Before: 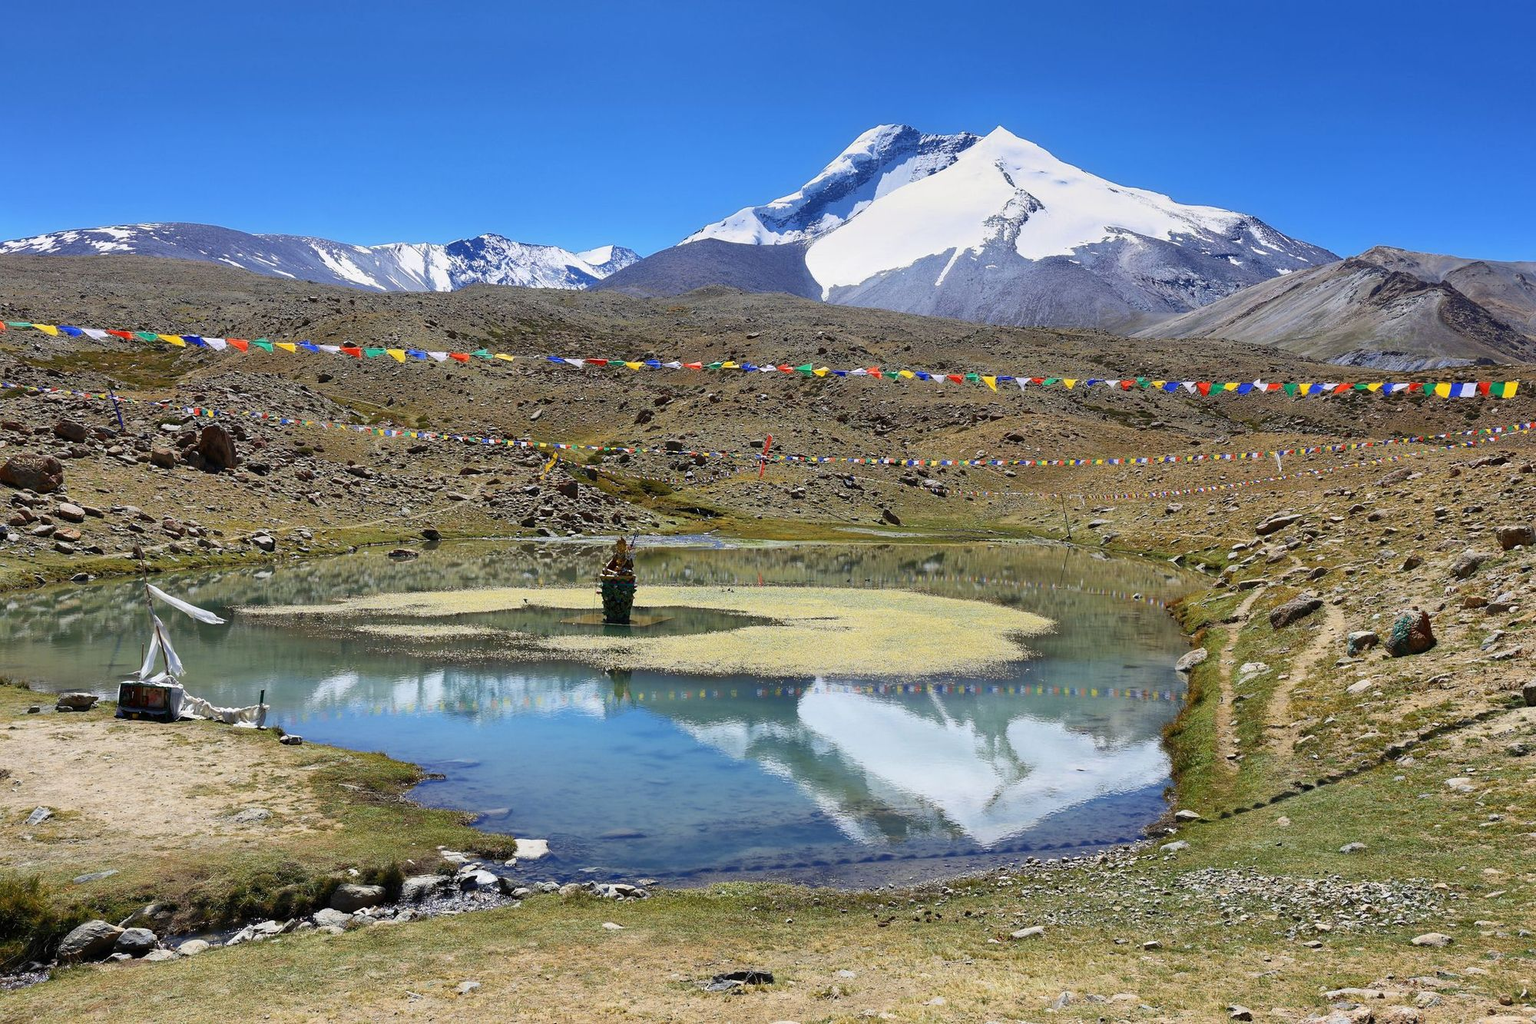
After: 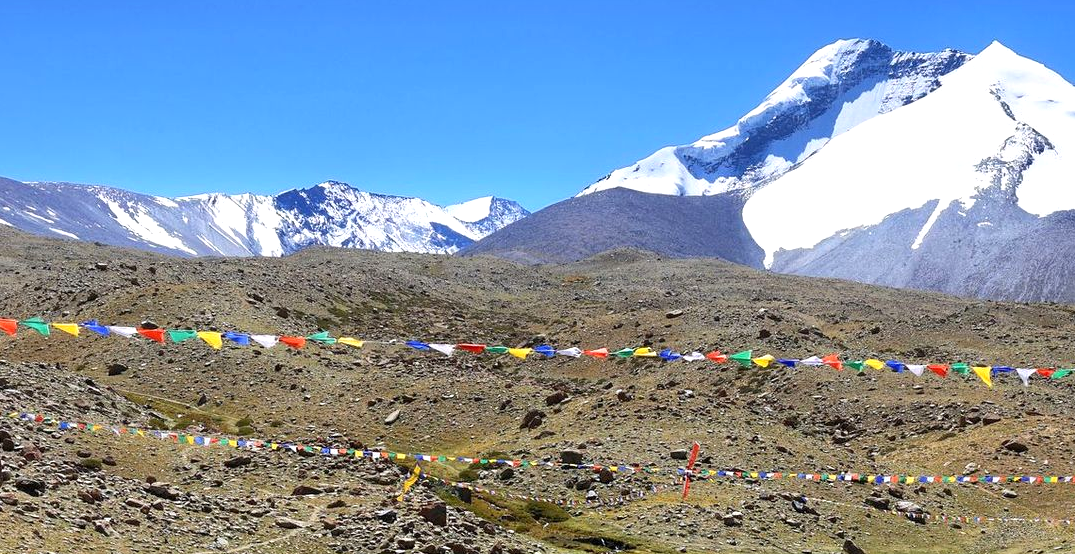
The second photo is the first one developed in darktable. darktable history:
exposure: black level correction 0.001, exposure 0.499 EV, compensate highlight preservation false
crop: left 15.336%, top 9.239%, right 30.867%, bottom 49.131%
